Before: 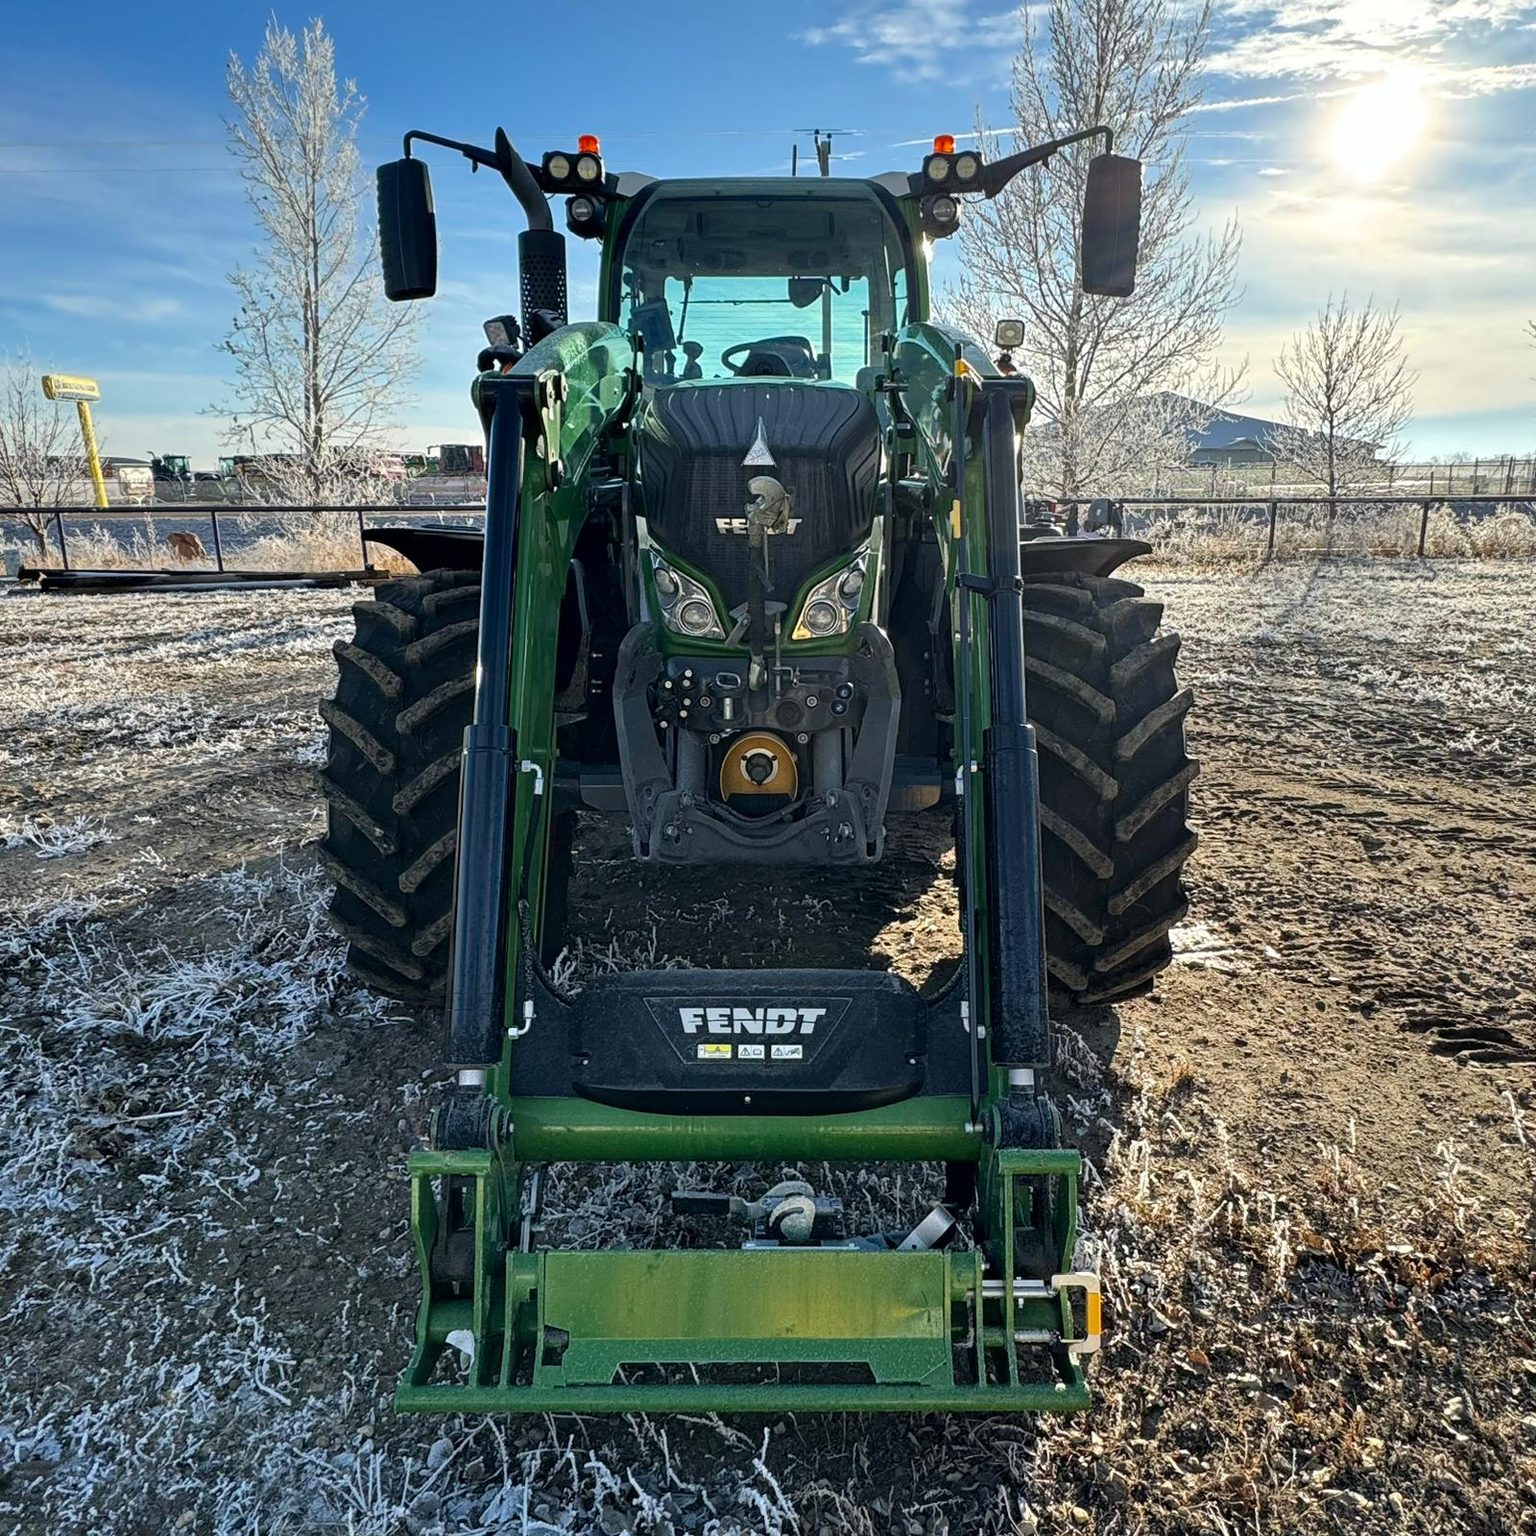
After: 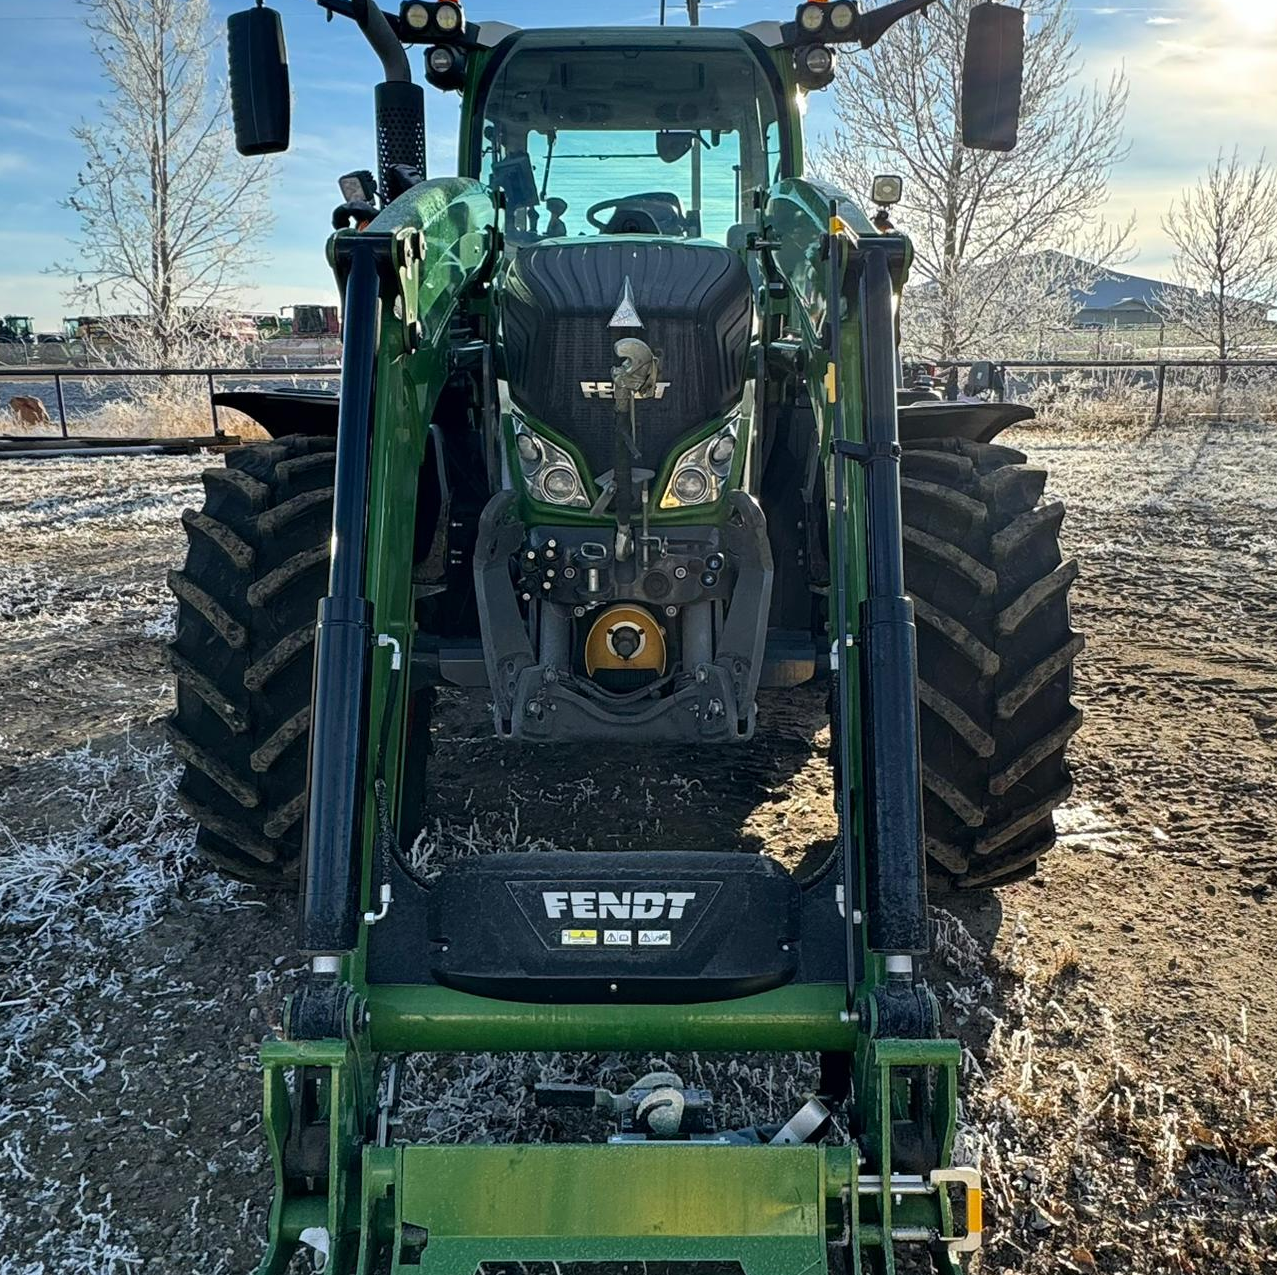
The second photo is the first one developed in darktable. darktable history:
crop and rotate: left 10.33%, top 9.998%, right 9.842%, bottom 10.272%
